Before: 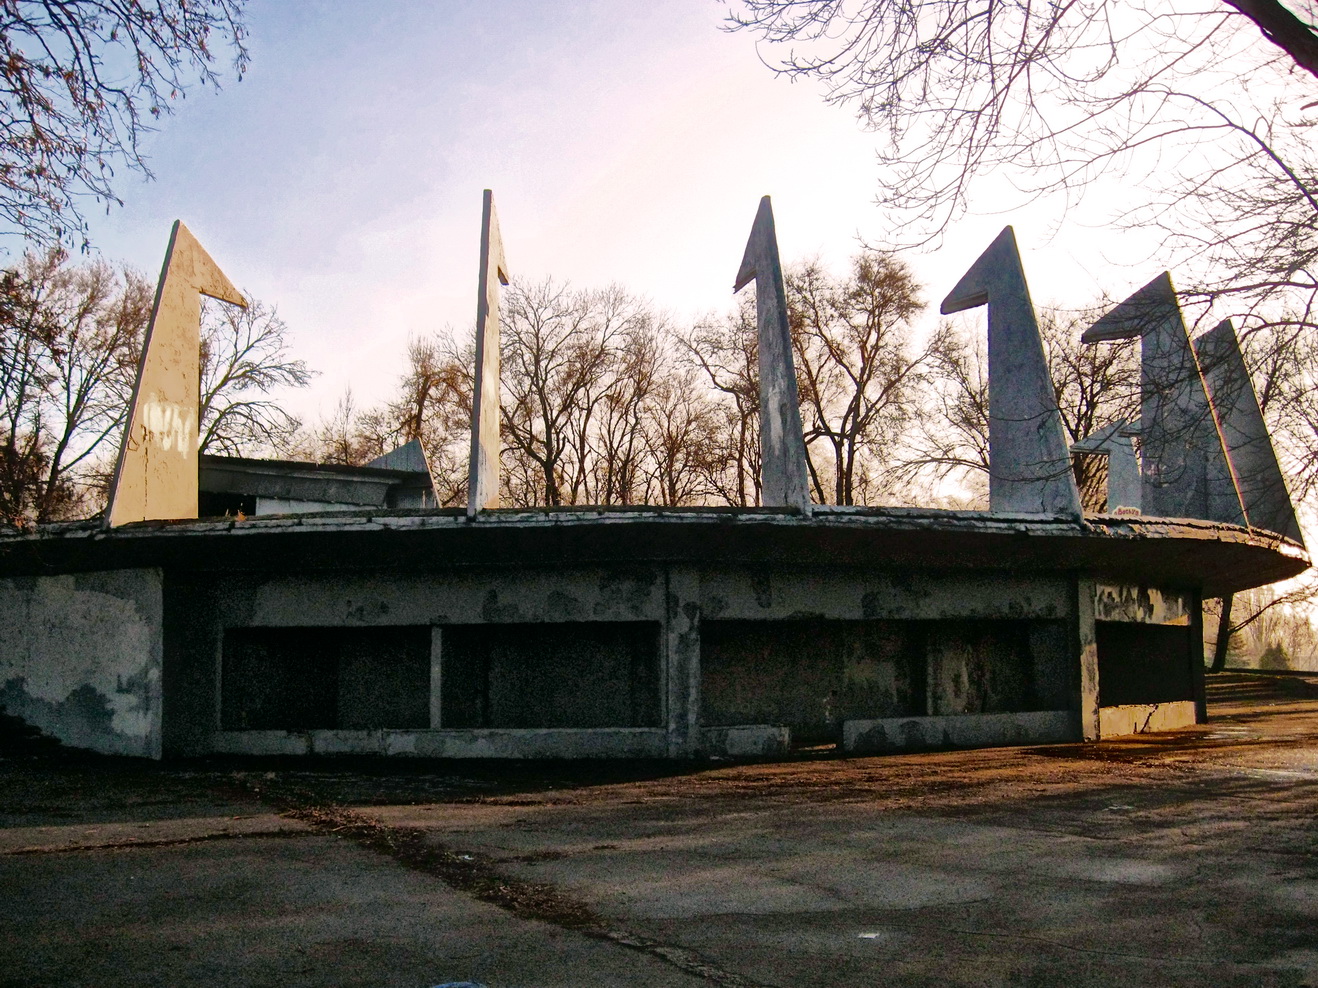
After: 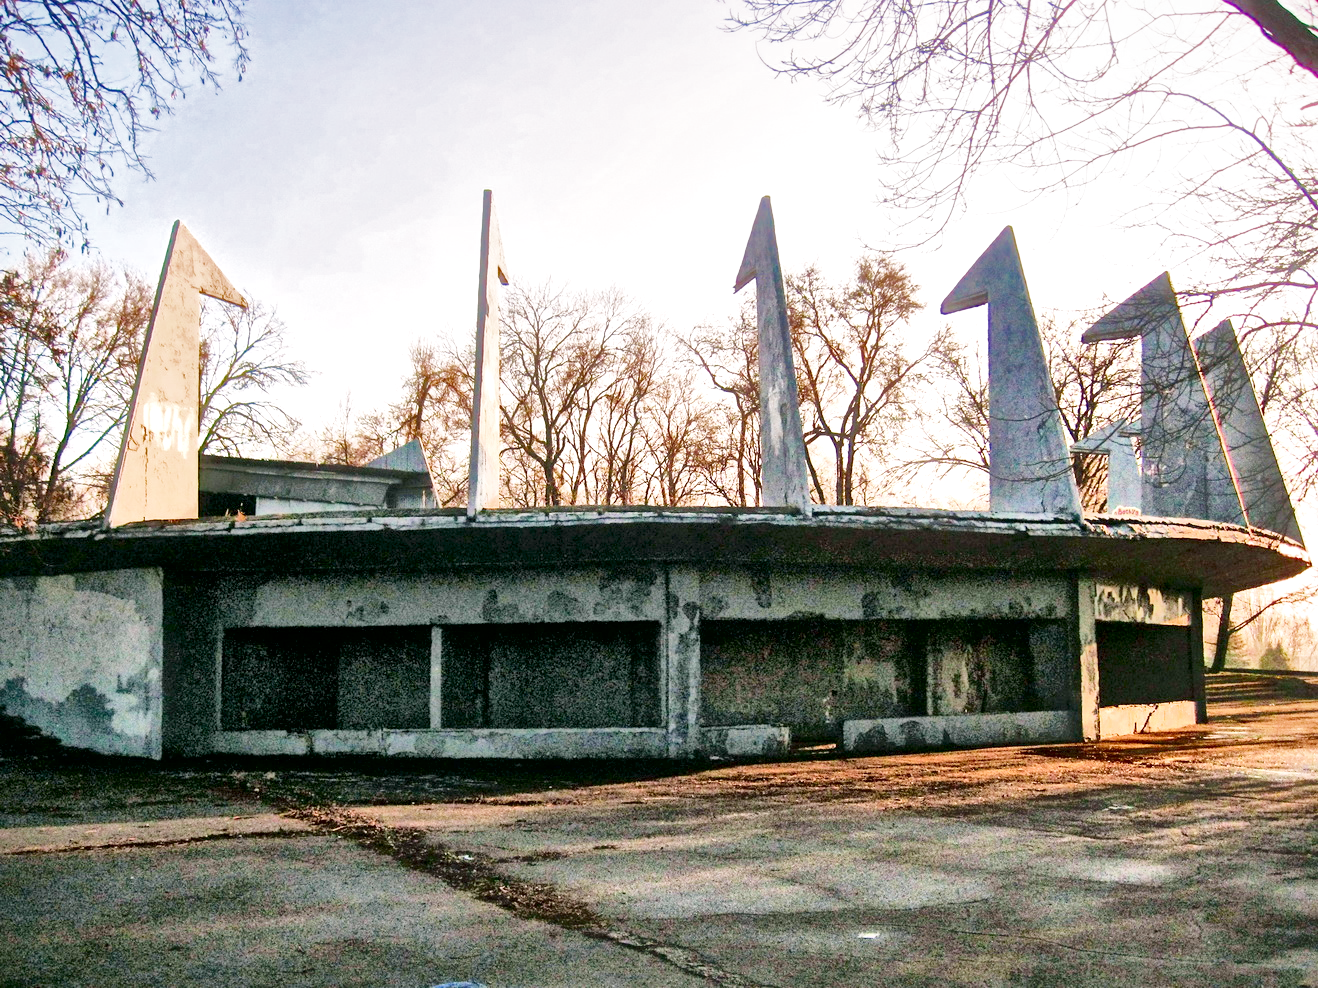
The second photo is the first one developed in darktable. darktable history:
local contrast: mode bilateral grid, contrast 70, coarseness 75, detail 180%, midtone range 0.2
filmic rgb: middle gray luminance 4.29%, black relative exposure -13 EV, white relative exposure 5 EV, threshold 6 EV, target black luminance 0%, hardness 5.19, latitude 59.69%, contrast 0.767, highlights saturation mix 5%, shadows ↔ highlights balance 25.95%, add noise in highlights 0, color science v3 (2019), use custom middle-gray values true, iterations of high-quality reconstruction 0, contrast in highlights soft, enable highlight reconstruction true
